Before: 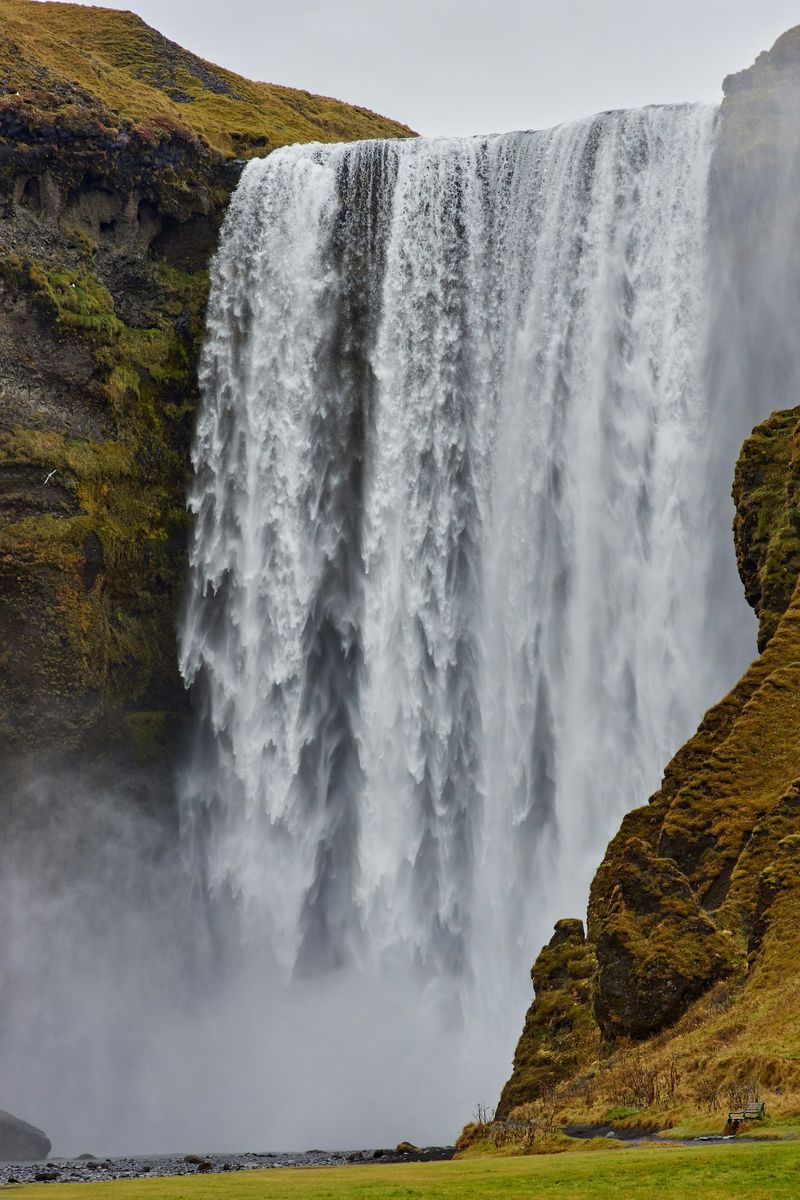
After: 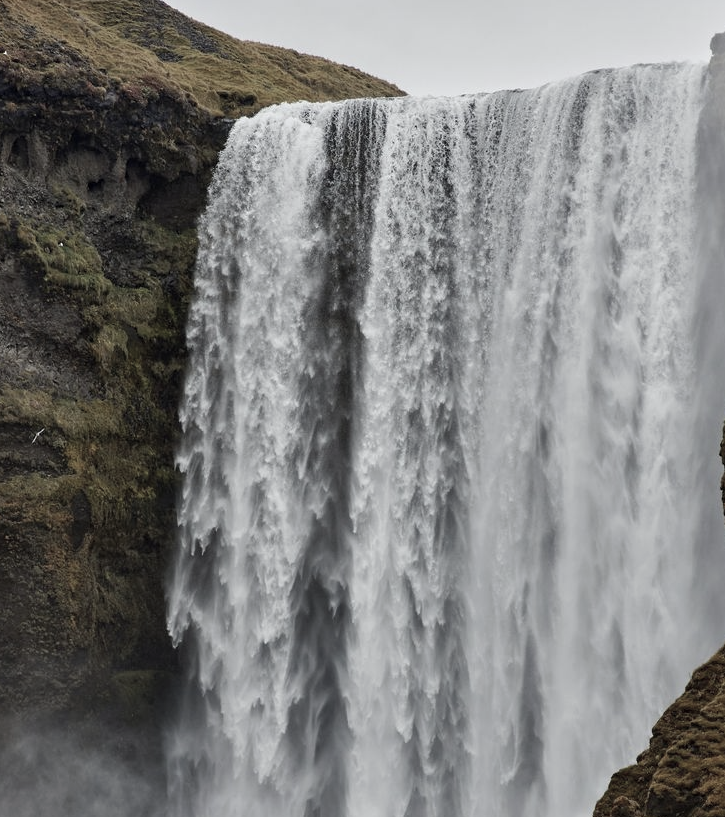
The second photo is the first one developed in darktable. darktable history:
tone equalizer: edges refinement/feathering 500, mask exposure compensation -1.57 EV, preserve details no
crop: left 1.568%, top 3.432%, right 7.727%, bottom 28.43%
color zones: curves: ch1 [(0, 0.292) (0.001, 0.292) (0.2, 0.264) (0.4, 0.248) (0.6, 0.248) (0.8, 0.264) (0.999, 0.292) (1, 0.292)], mix 19.68%
